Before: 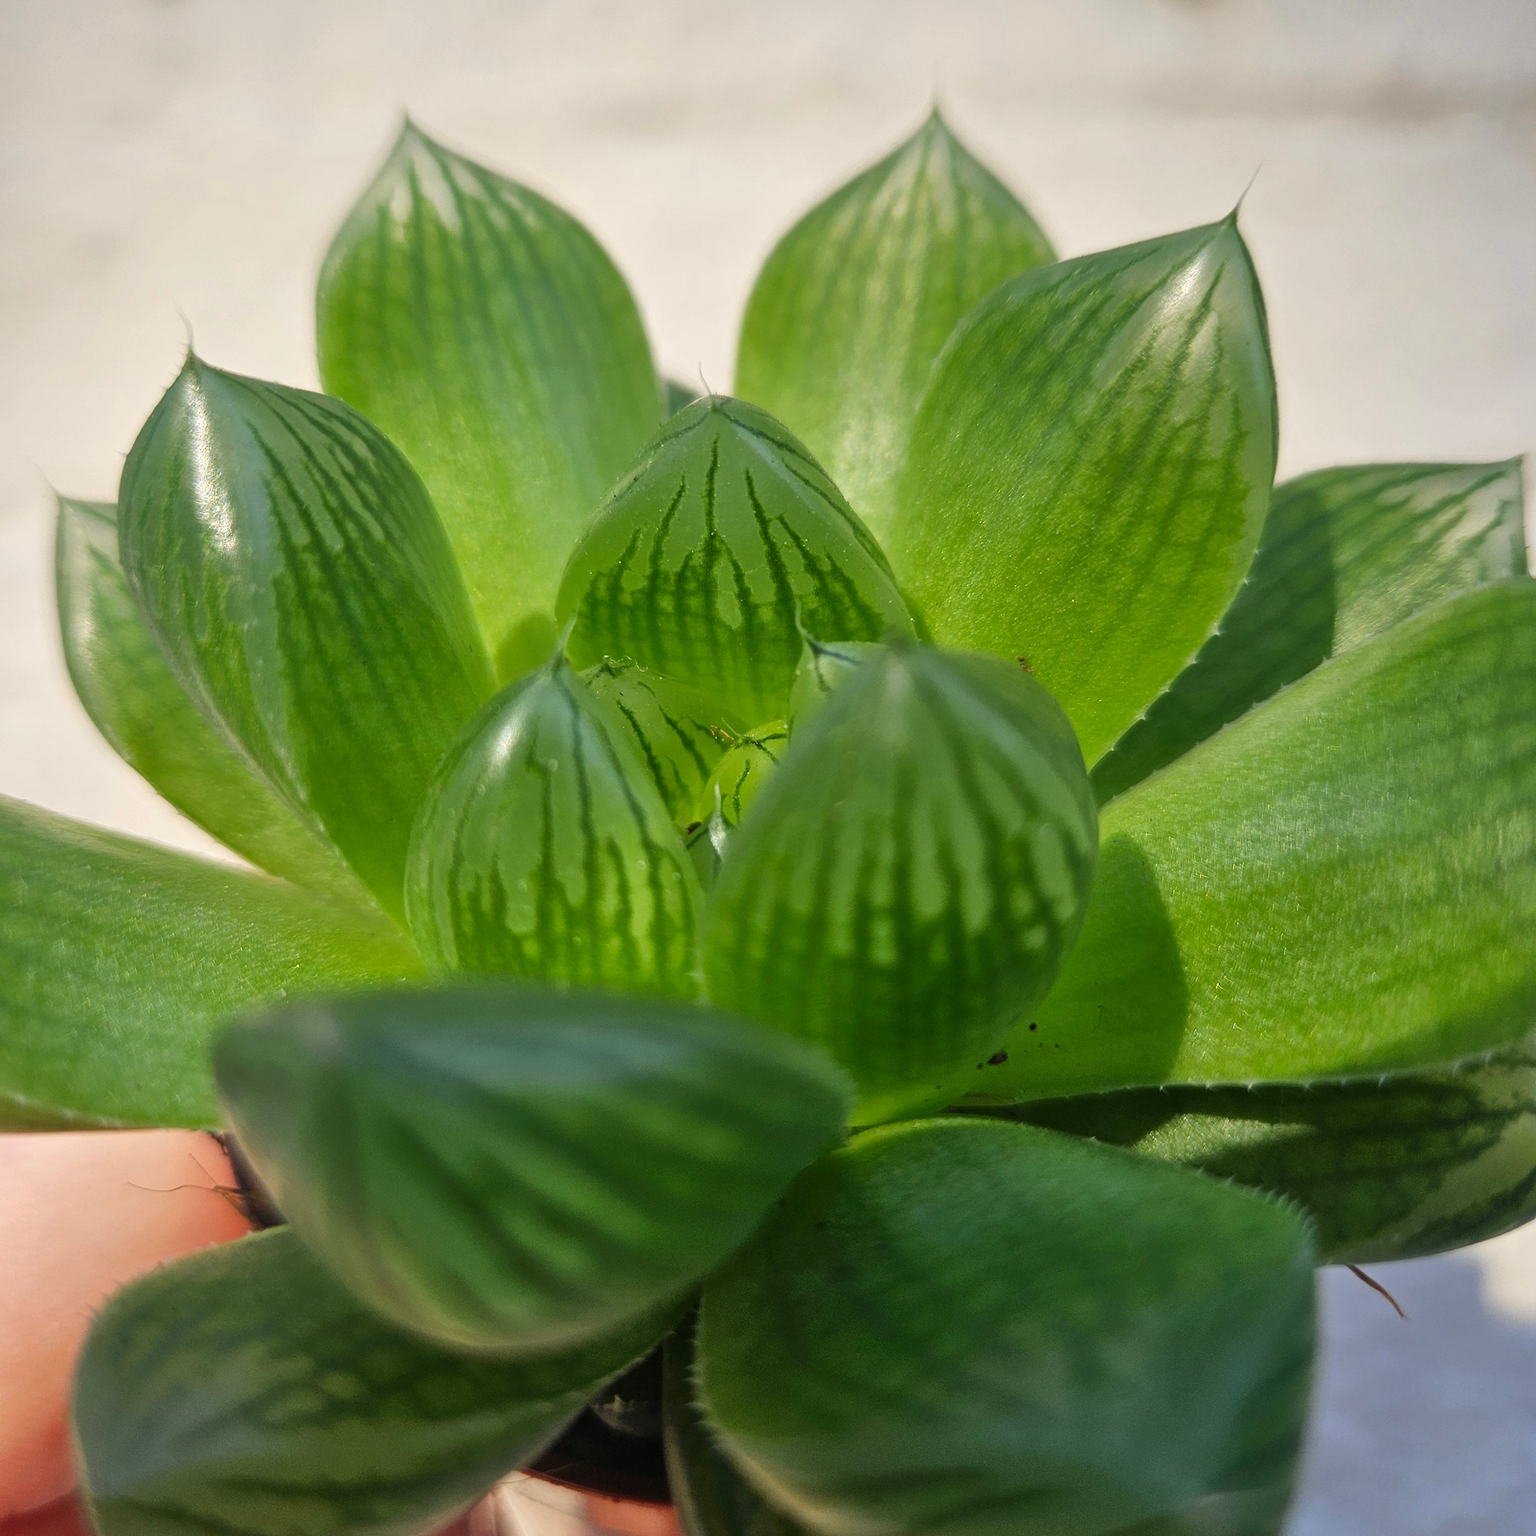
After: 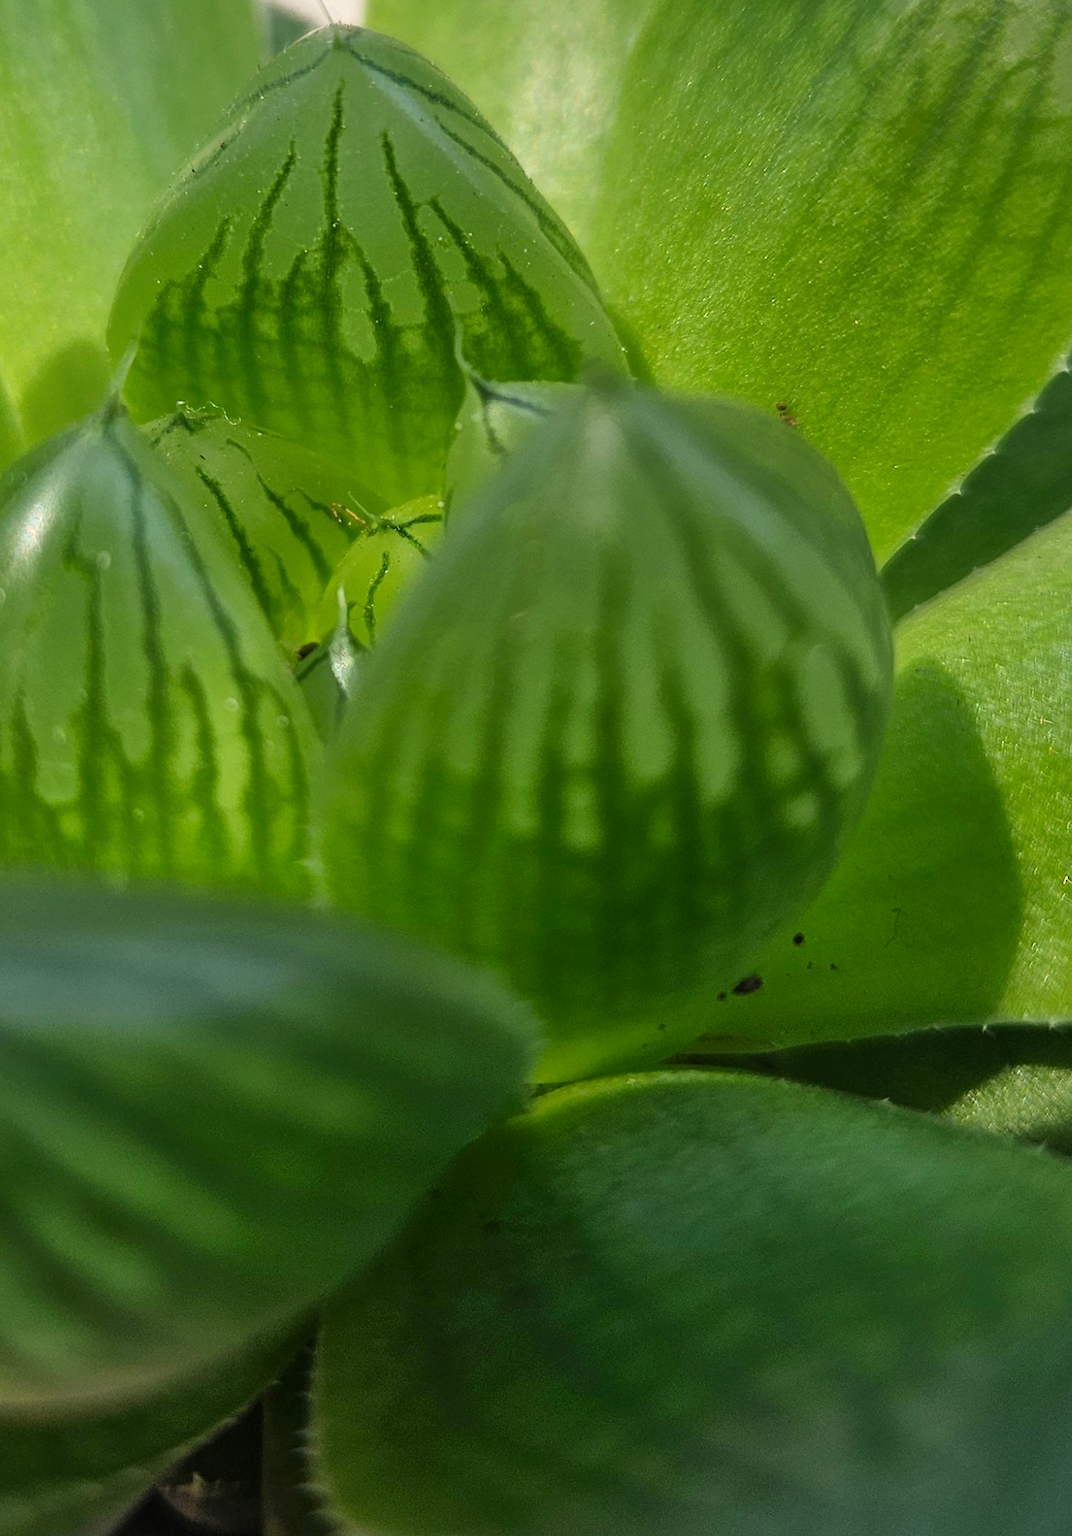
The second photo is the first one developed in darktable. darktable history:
shadows and highlights: shadows -24.93, highlights 48.22, soften with gaussian
crop: left 31.376%, top 24.665%, right 20.422%, bottom 6.272%
